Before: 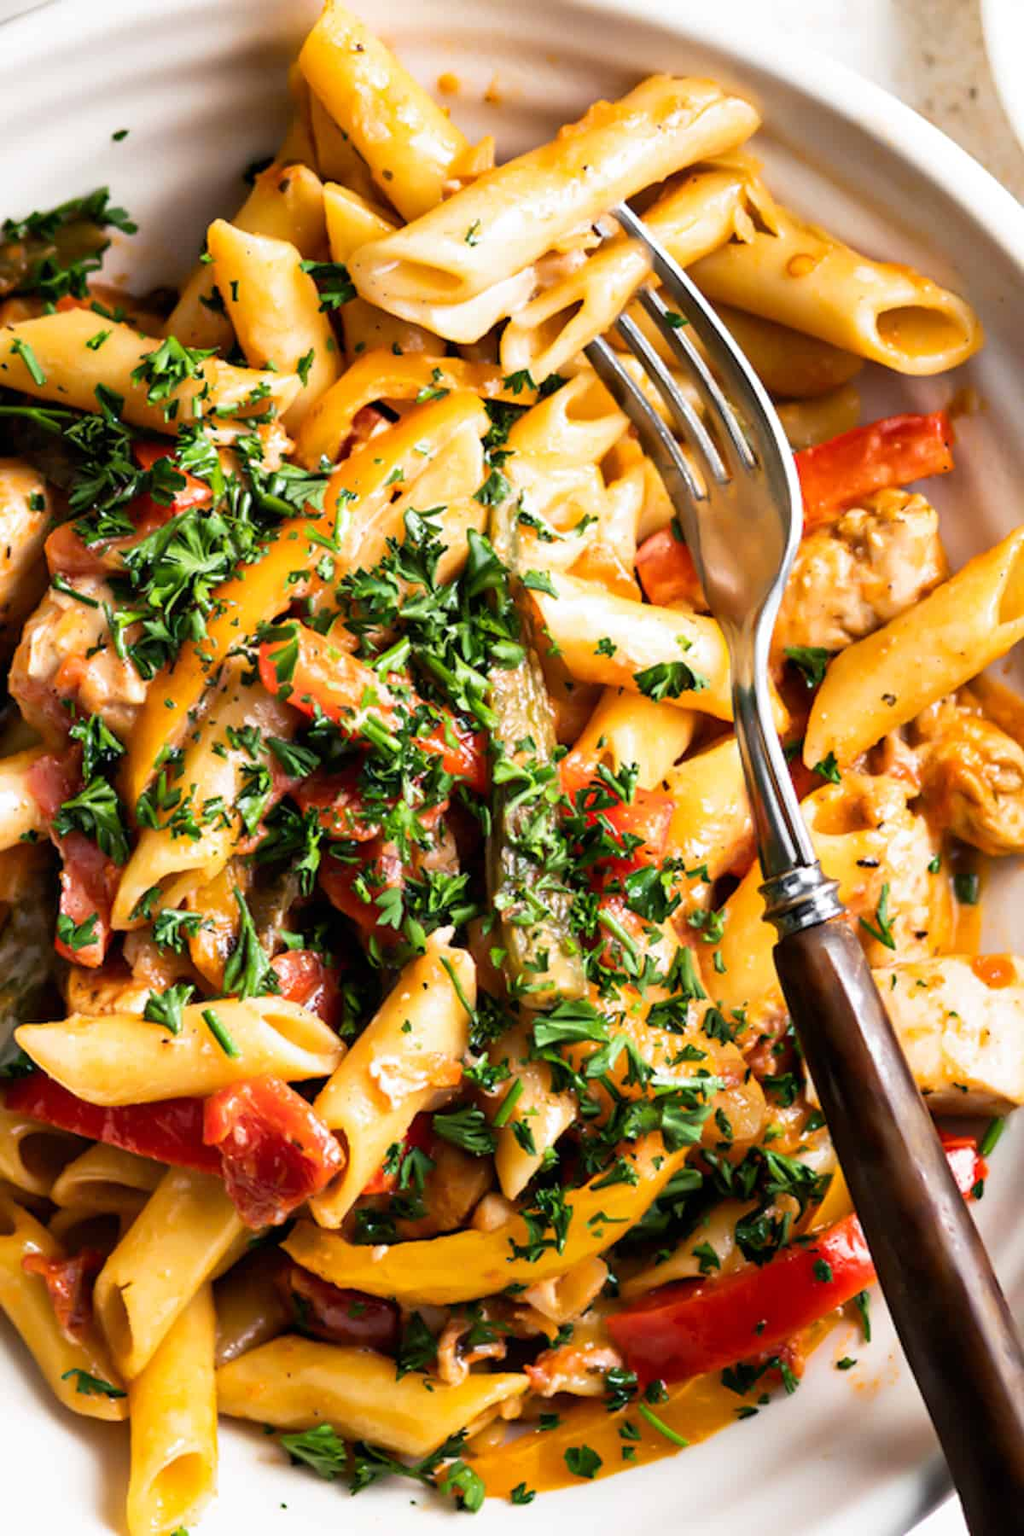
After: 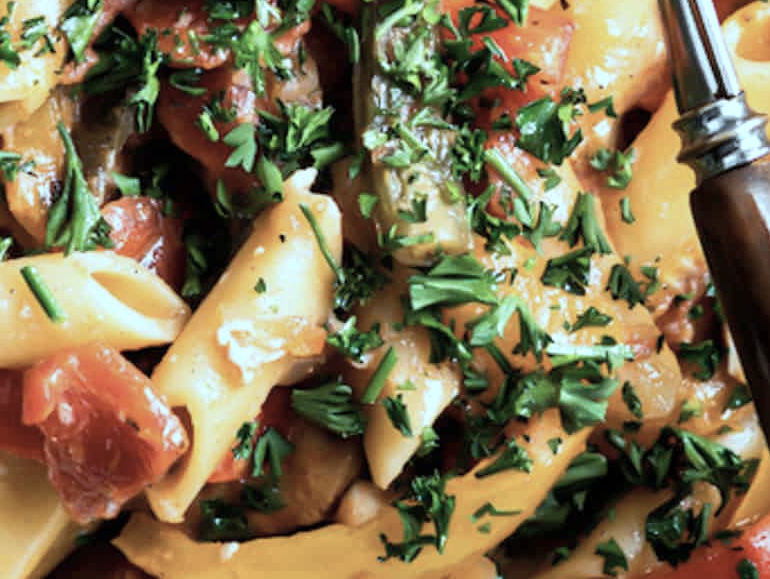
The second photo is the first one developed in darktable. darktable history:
crop: left 18.064%, top 50.983%, right 17.689%, bottom 16.814%
color correction: highlights a* -13.12, highlights b* -17.42, saturation 0.698
